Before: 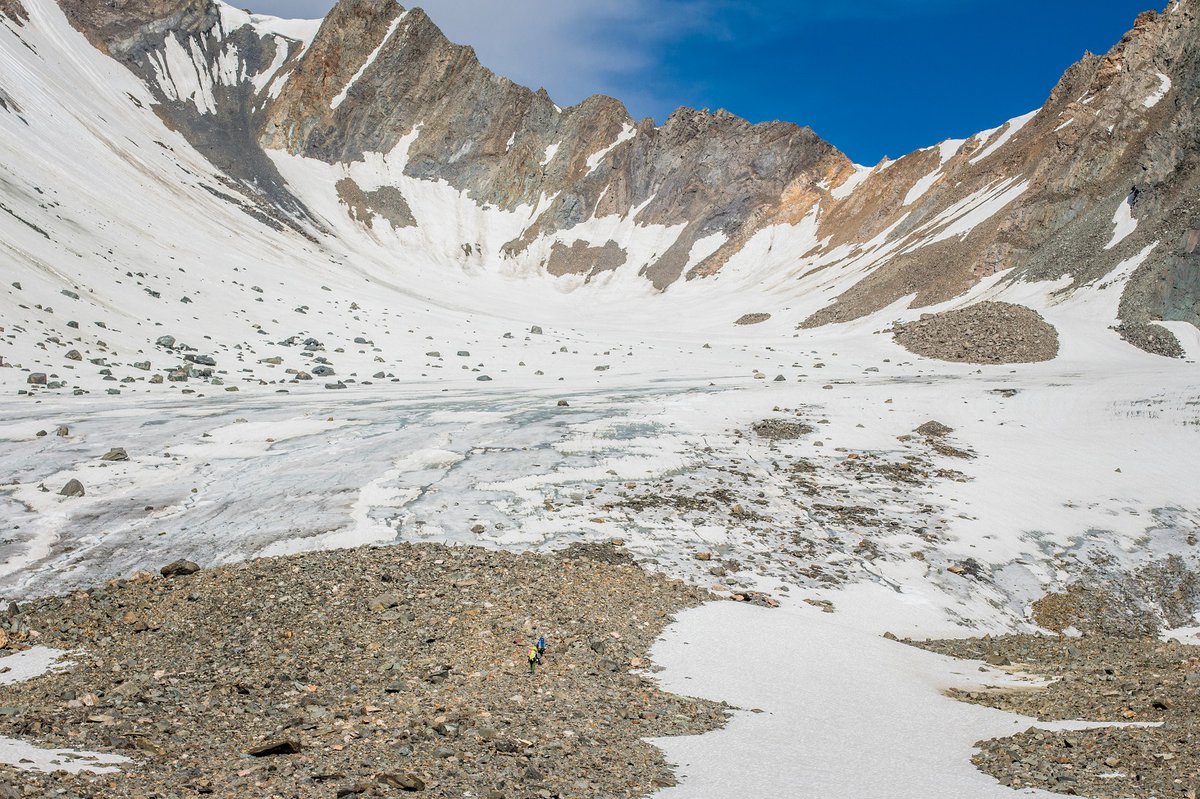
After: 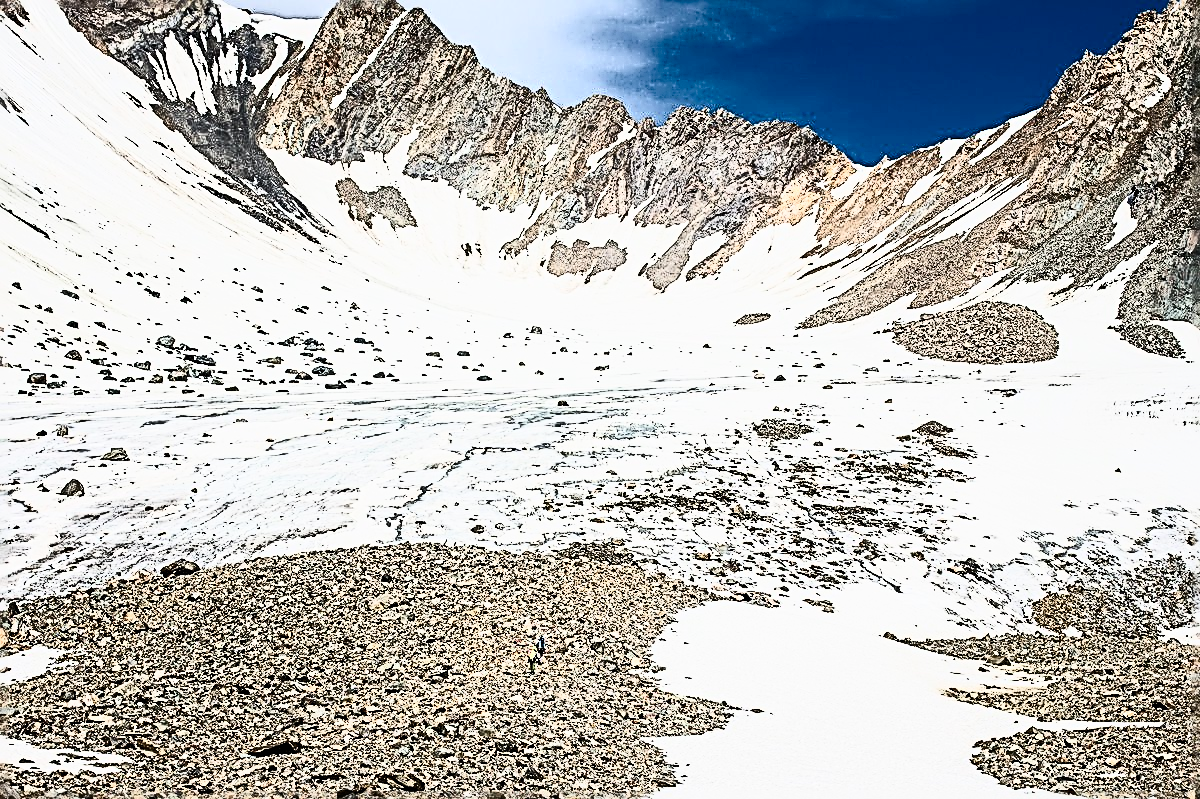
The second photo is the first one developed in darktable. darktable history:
sharpen: radius 3.149, amount 1.742
filmic rgb: black relative exposure -7.65 EV, white relative exposure 4.56 EV, hardness 3.61, contrast 1.054
contrast brightness saturation: contrast 0.938, brightness 0.199
